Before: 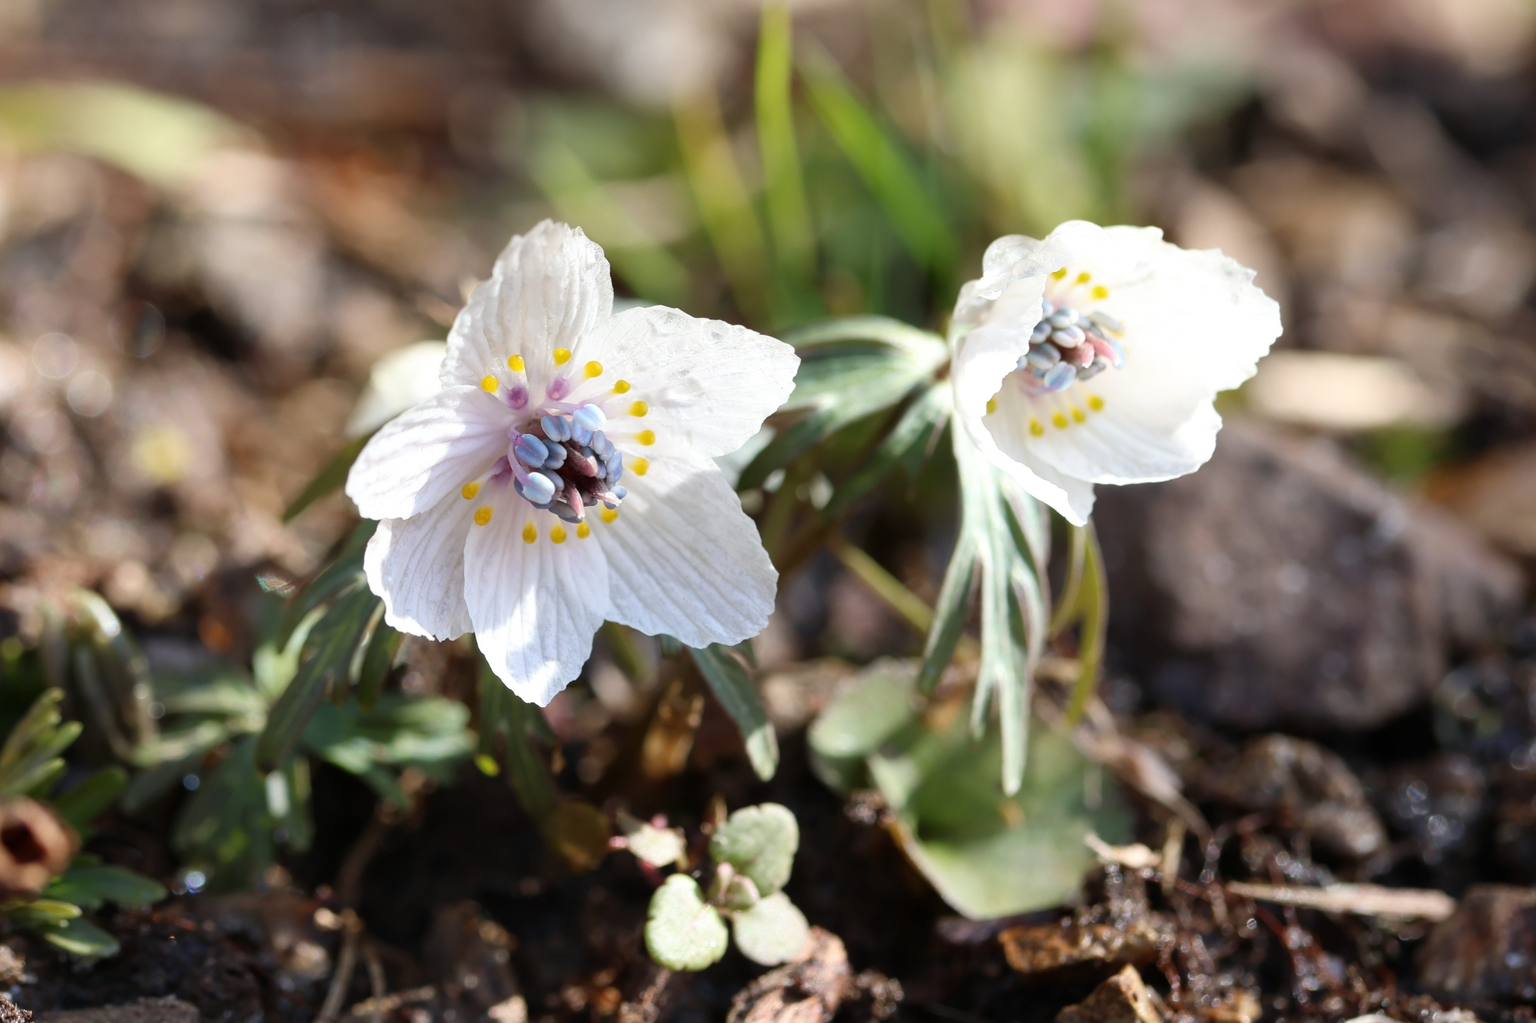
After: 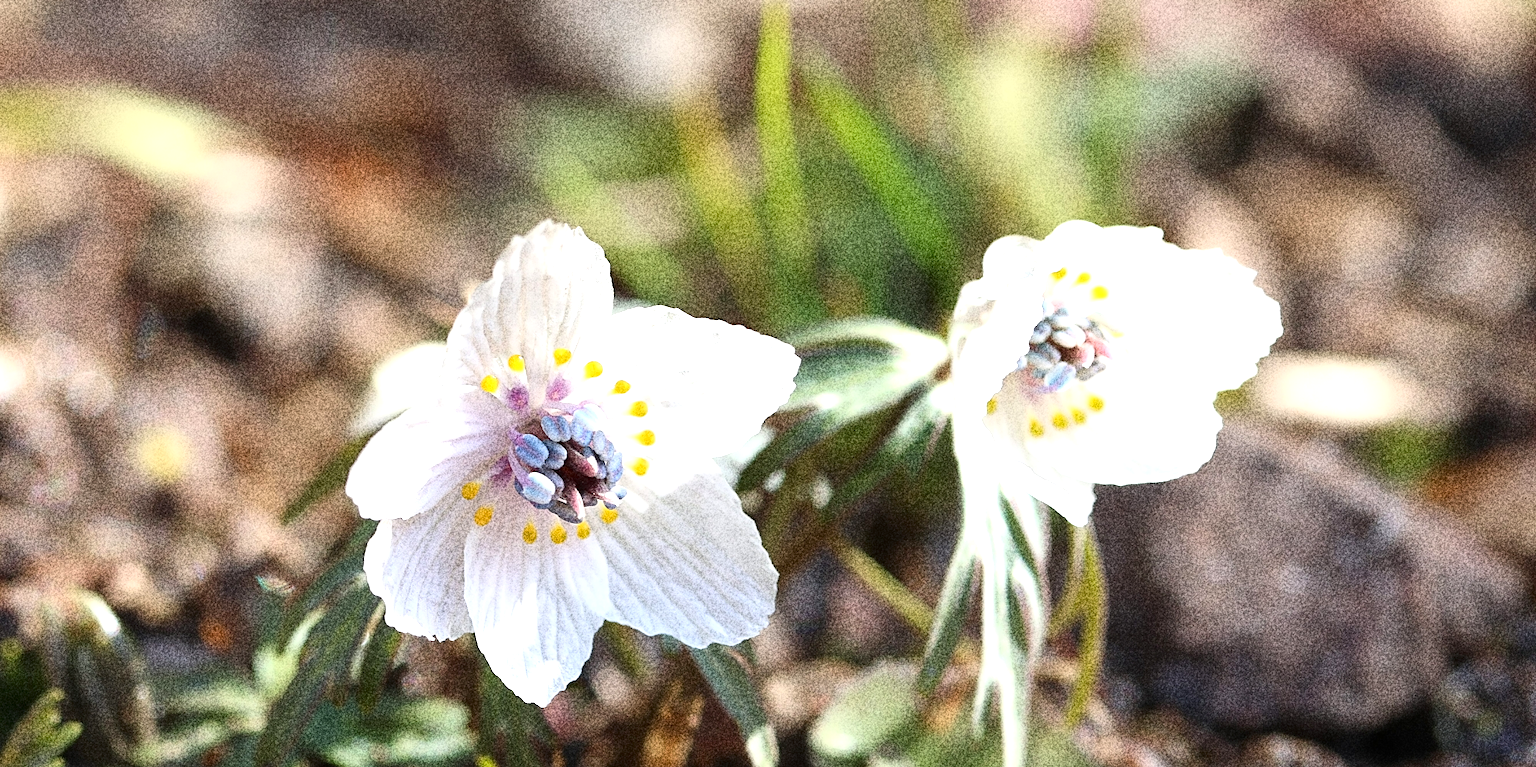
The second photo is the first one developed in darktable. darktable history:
sharpen: on, module defaults
crop: bottom 24.988%
exposure: exposure 0.6 EV, compensate highlight preservation false
grain: coarseness 30.02 ISO, strength 100%
